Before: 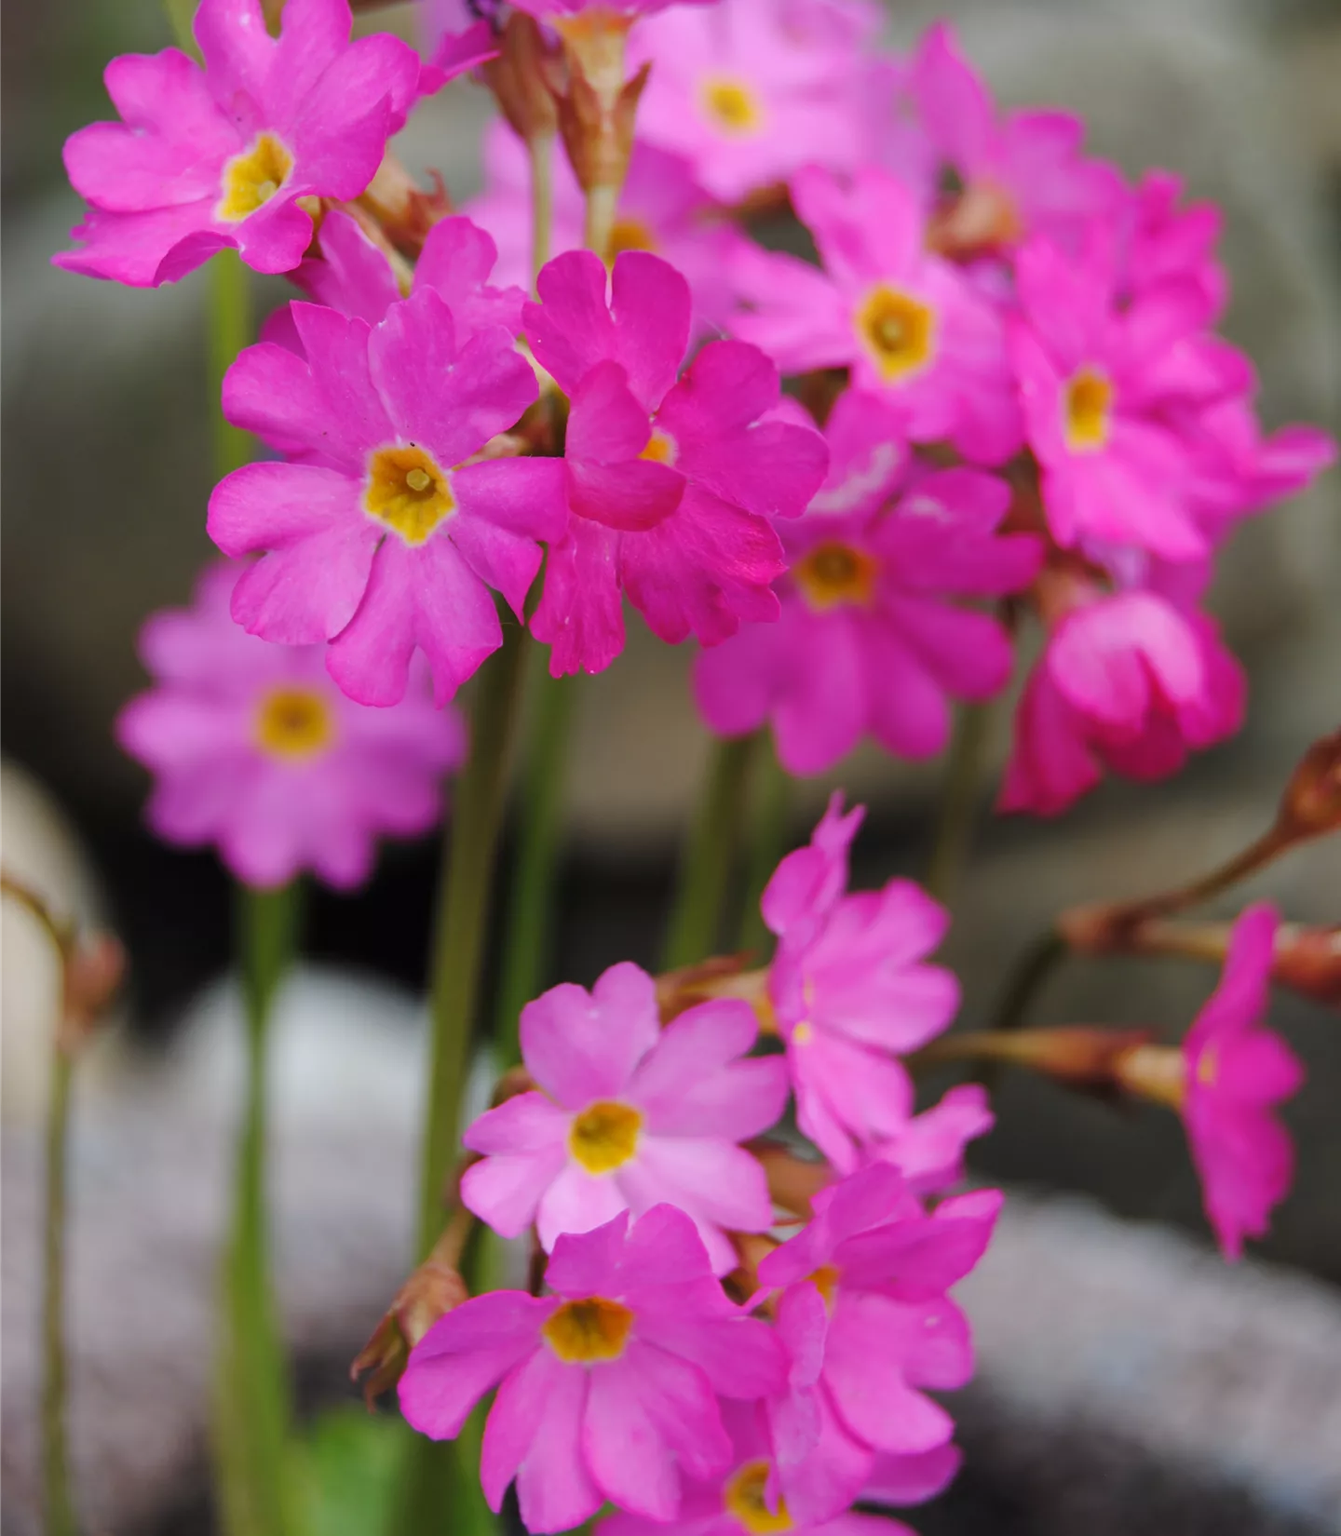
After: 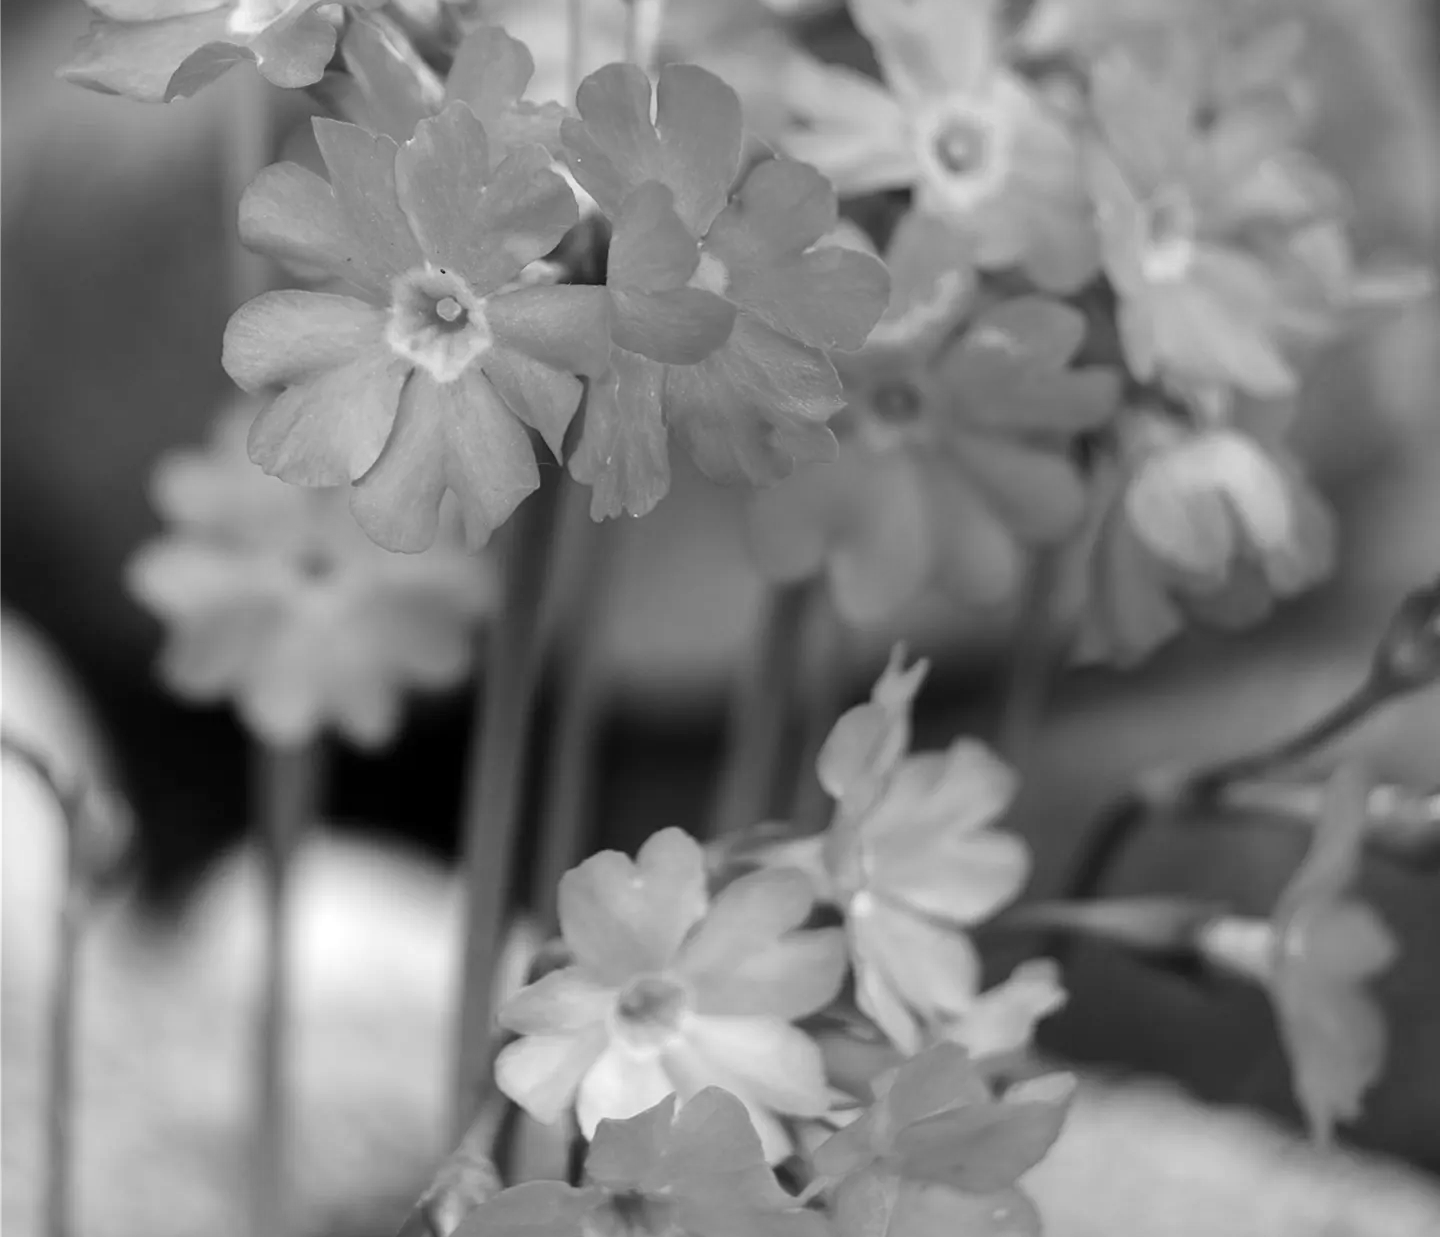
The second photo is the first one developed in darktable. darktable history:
monochrome: on, module defaults
crop and rotate: top 12.5%, bottom 12.5%
sharpen: amount 0.2
levels: mode automatic, black 0.023%, white 99.97%, levels [0.062, 0.494, 0.925]
